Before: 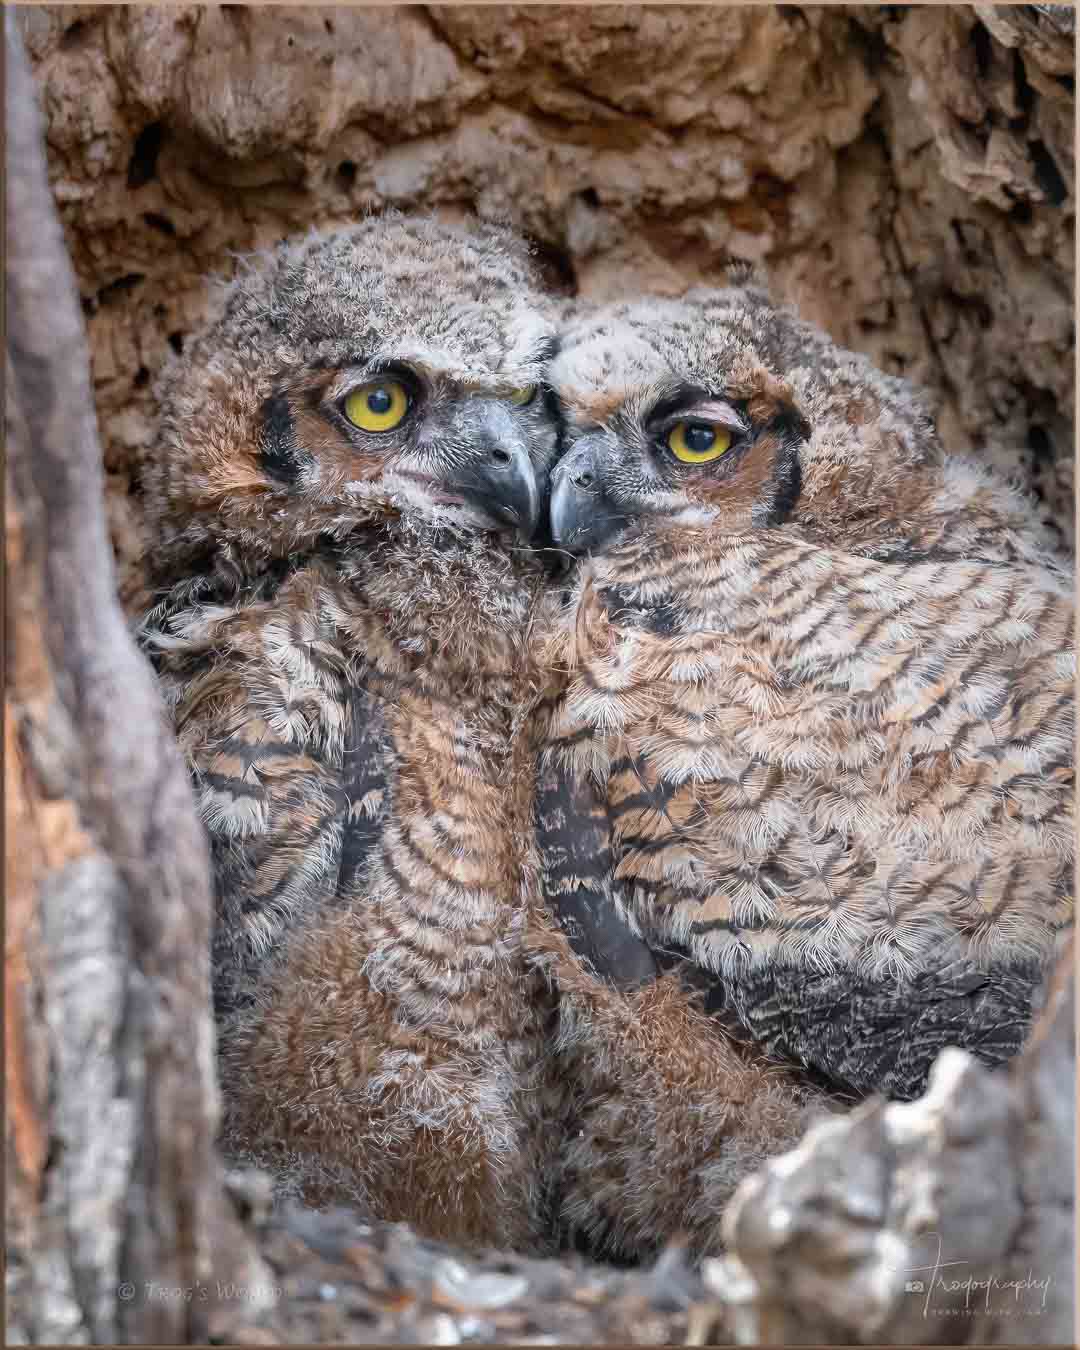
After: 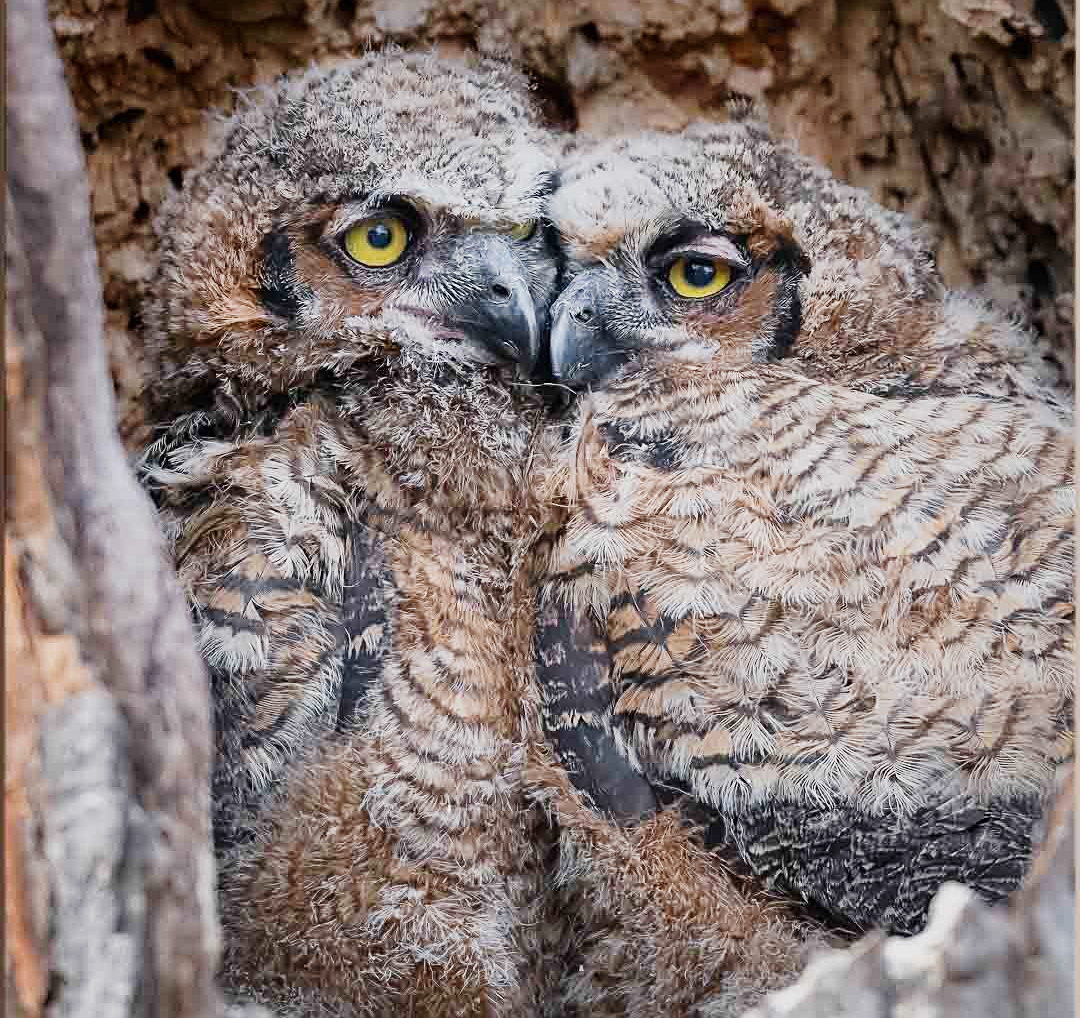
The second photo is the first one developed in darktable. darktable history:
crop and rotate: top 12.258%, bottom 12.284%
sharpen: on, module defaults
tone curve: curves: ch0 [(0, 0) (0.091, 0.066) (0.184, 0.16) (0.491, 0.519) (0.748, 0.765) (1, 0.919)]; ch1 [(0, 0) (0.179, 0.173) (0.322, 0.32) (0.424, 0.424) (0.502, 0.504) (0.56, 0.578) (0.631, 0.675) (0.777, 0.806) (1, 1)]; ch2 [(0, 0) (0.434, 0.447) (0.483, 0.487) (0.547, 0.573) (0.676, 0.673) (1, 1)], preserve colors none
contrast brightness saturation: contrast 0.053
